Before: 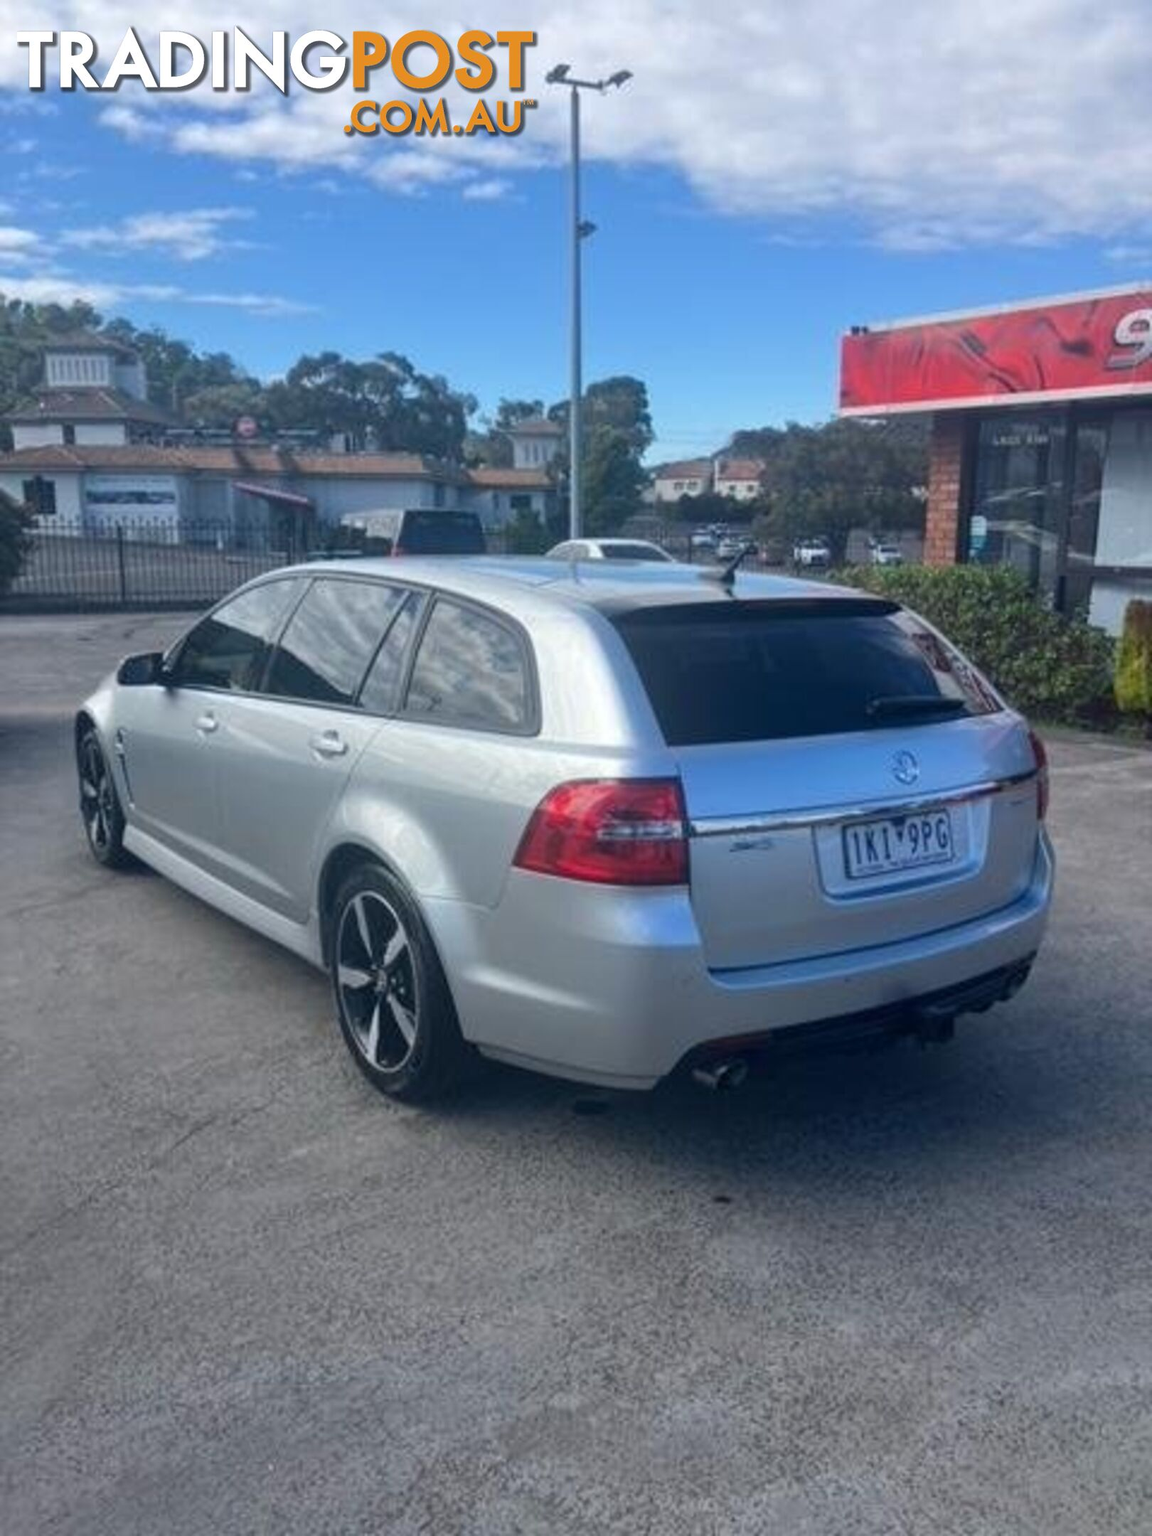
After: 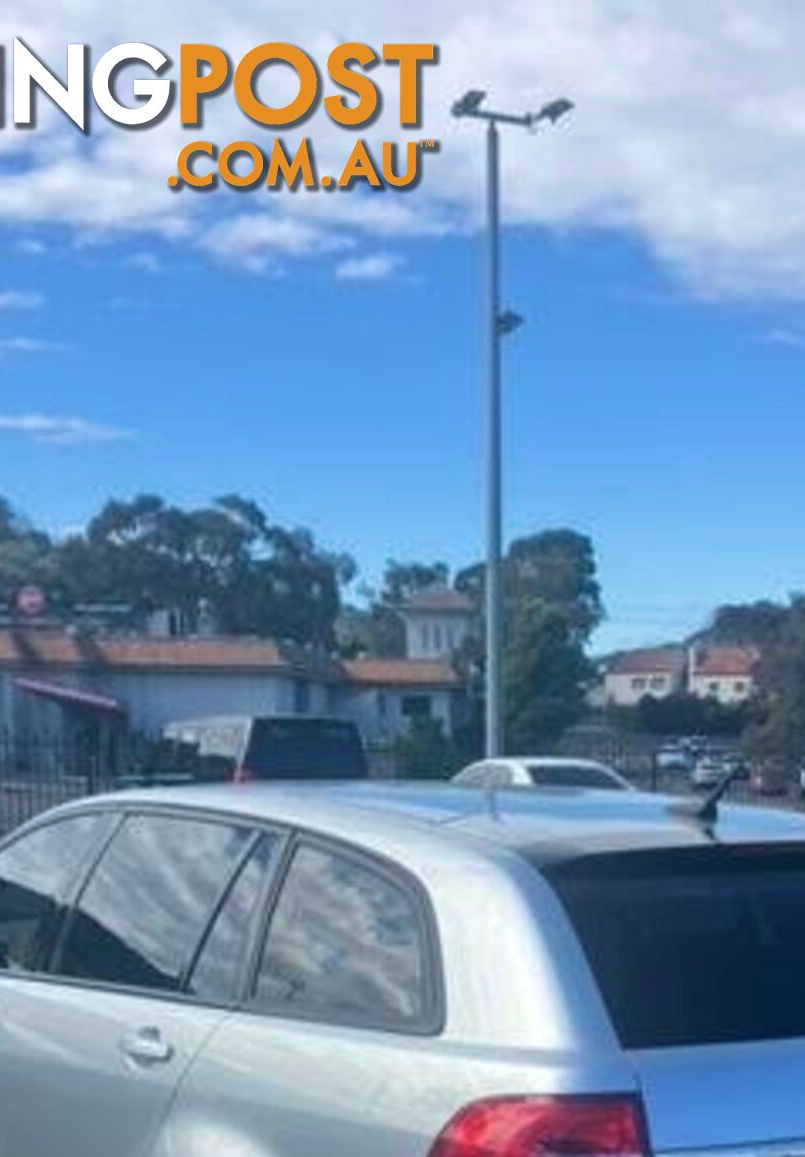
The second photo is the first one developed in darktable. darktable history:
crop: left 19.53%, right 30.594%, bottom 46.419%
velvia: on, module defaults
